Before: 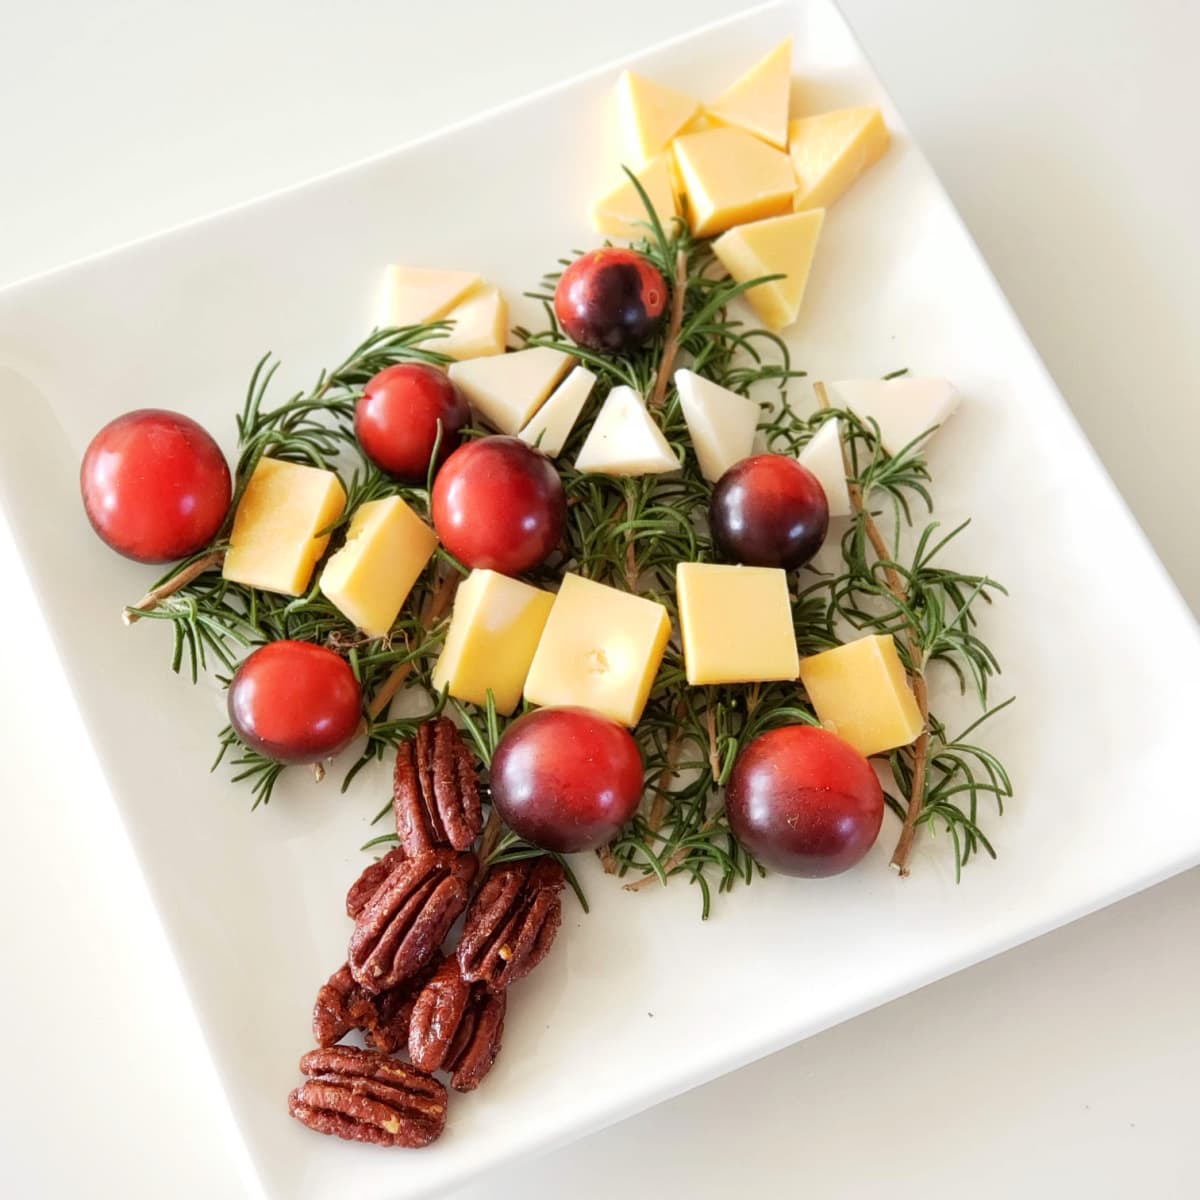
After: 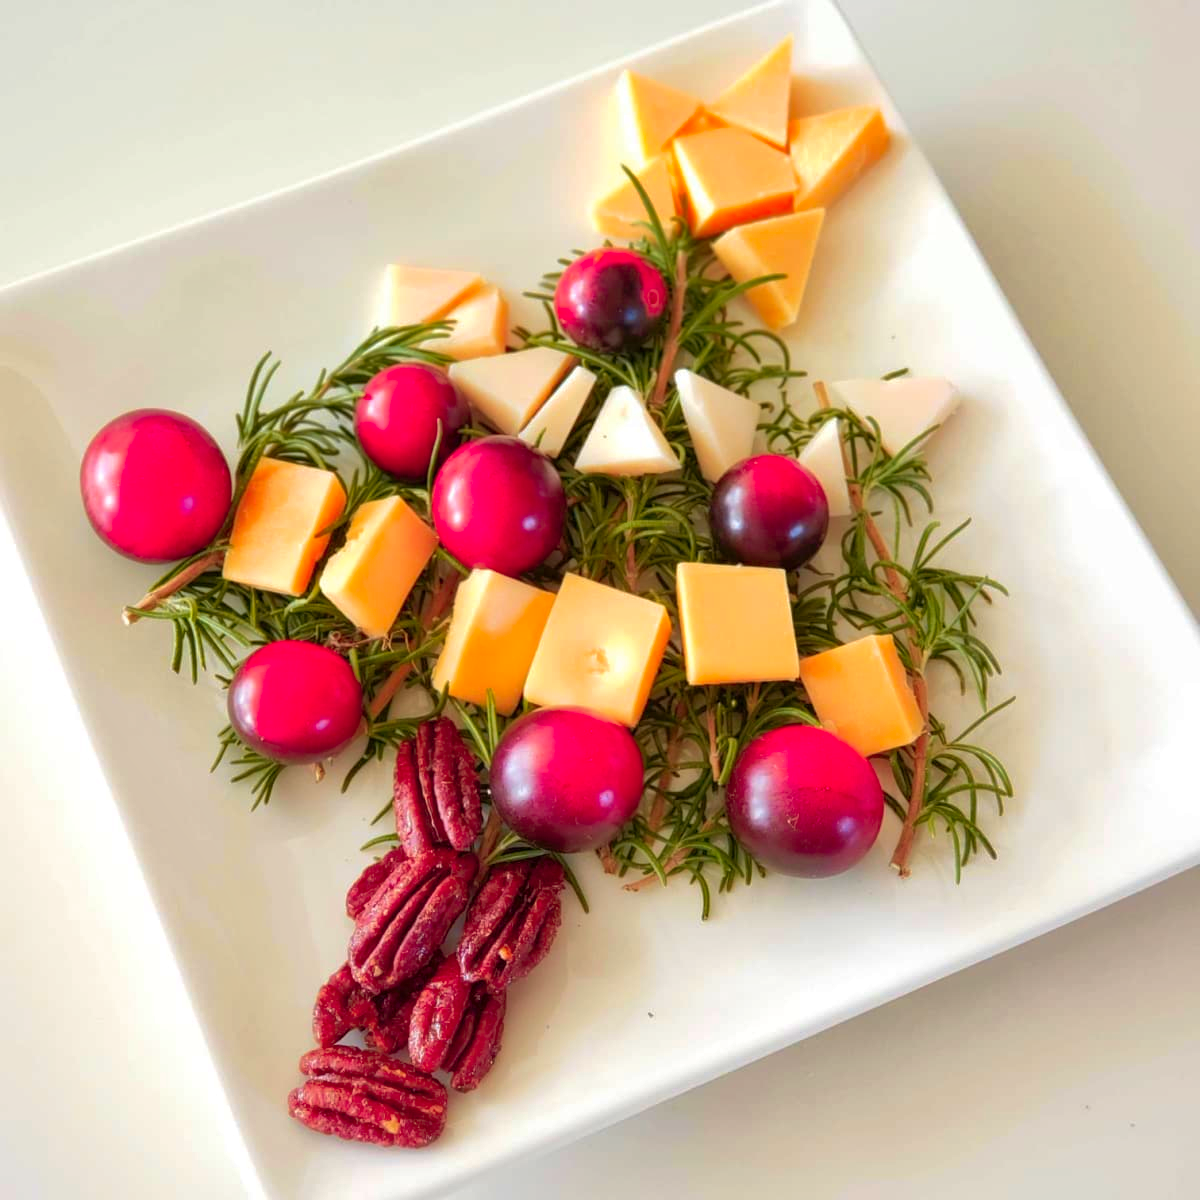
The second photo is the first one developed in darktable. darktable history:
velvia: on, module defaults
color zones: curves: ch1 [(0.24, 0.629) (0.75, 0.5)]; ch2 [(0.255, 0.454) (0.745, 0.491)], mix 40.82%
shadows and highlights: on, module defaults
